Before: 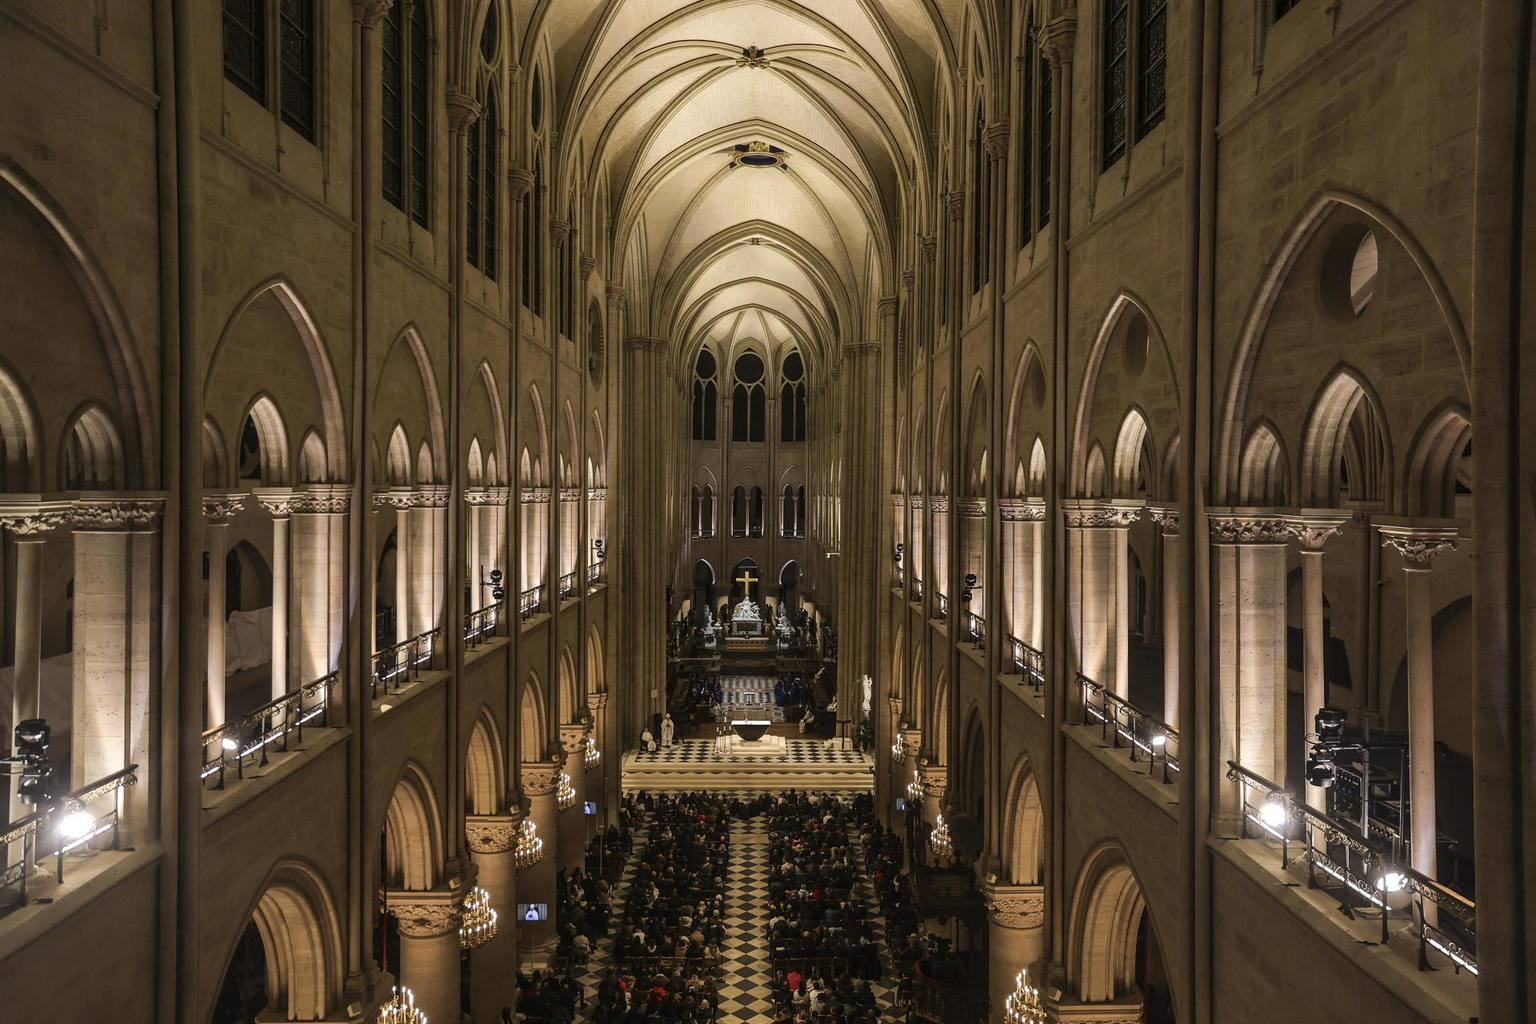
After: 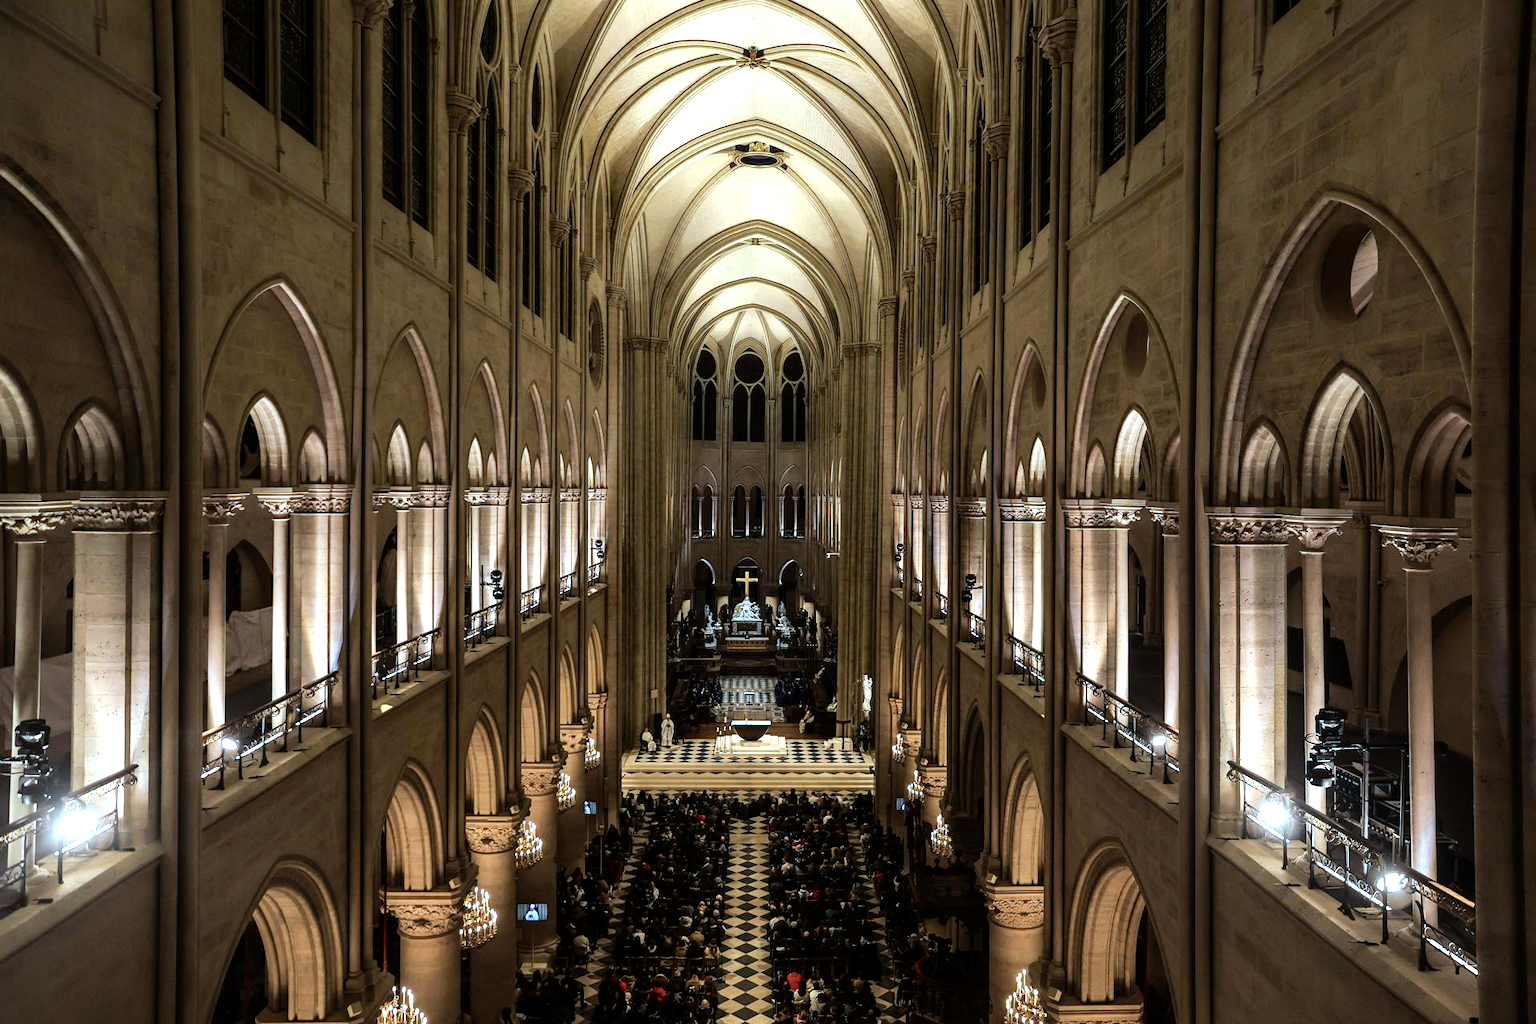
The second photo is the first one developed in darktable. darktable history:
color correction: highlights a* -11.93, highlights b* -15.59
tone equalizer: -8 EV -0.759 EV, -7 EV -0.703 EV, -6 EV -0.606 EV, -5 EV -0.42 EV, -3 EV 0.39 EV, -2 EV 0.6 EV, -1 EV 0.701 EV, +0 EV 0.74 EV
exposure: black level correction 0.001, compensate exposure bias true, compensate highlight preservation false
